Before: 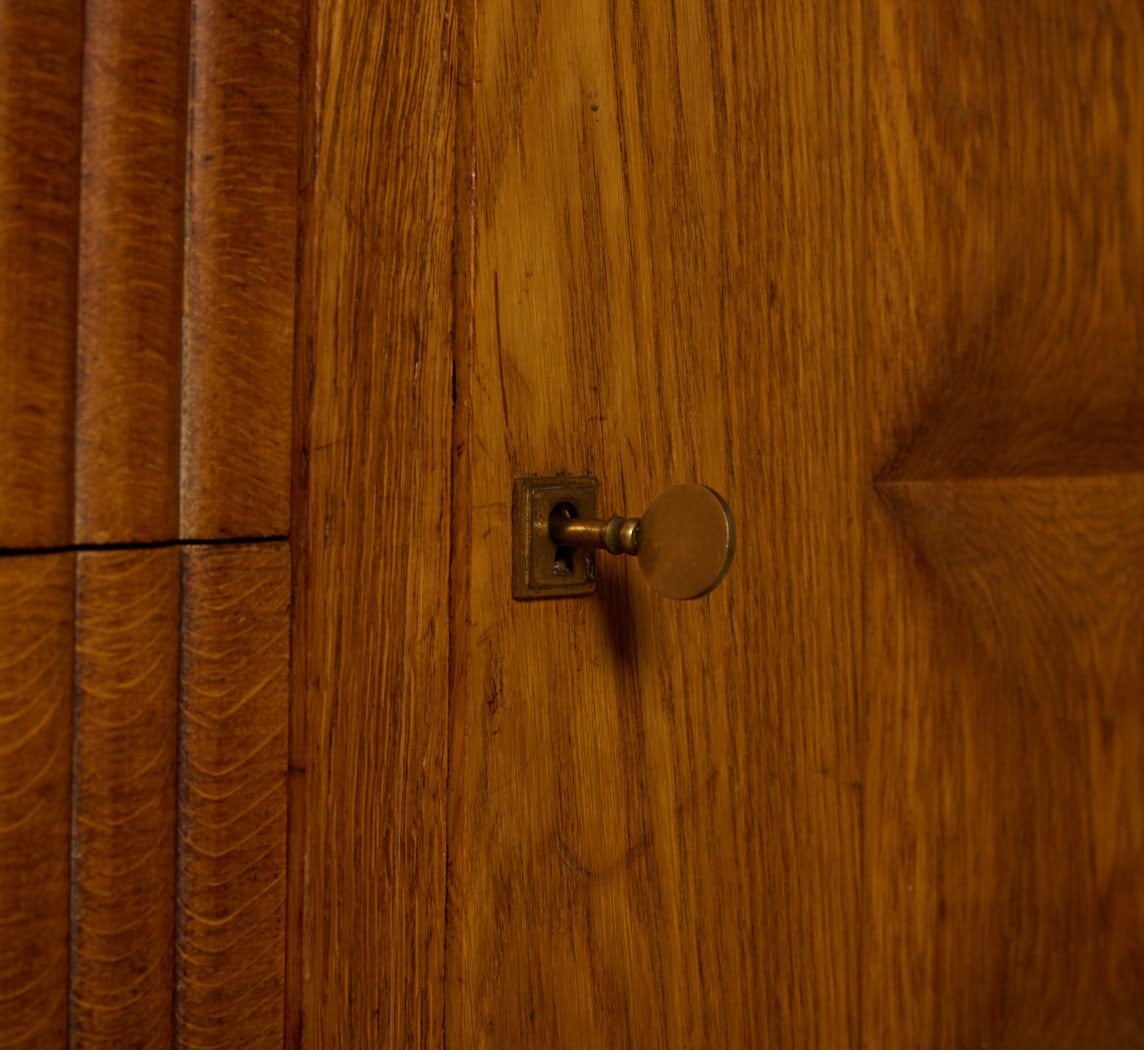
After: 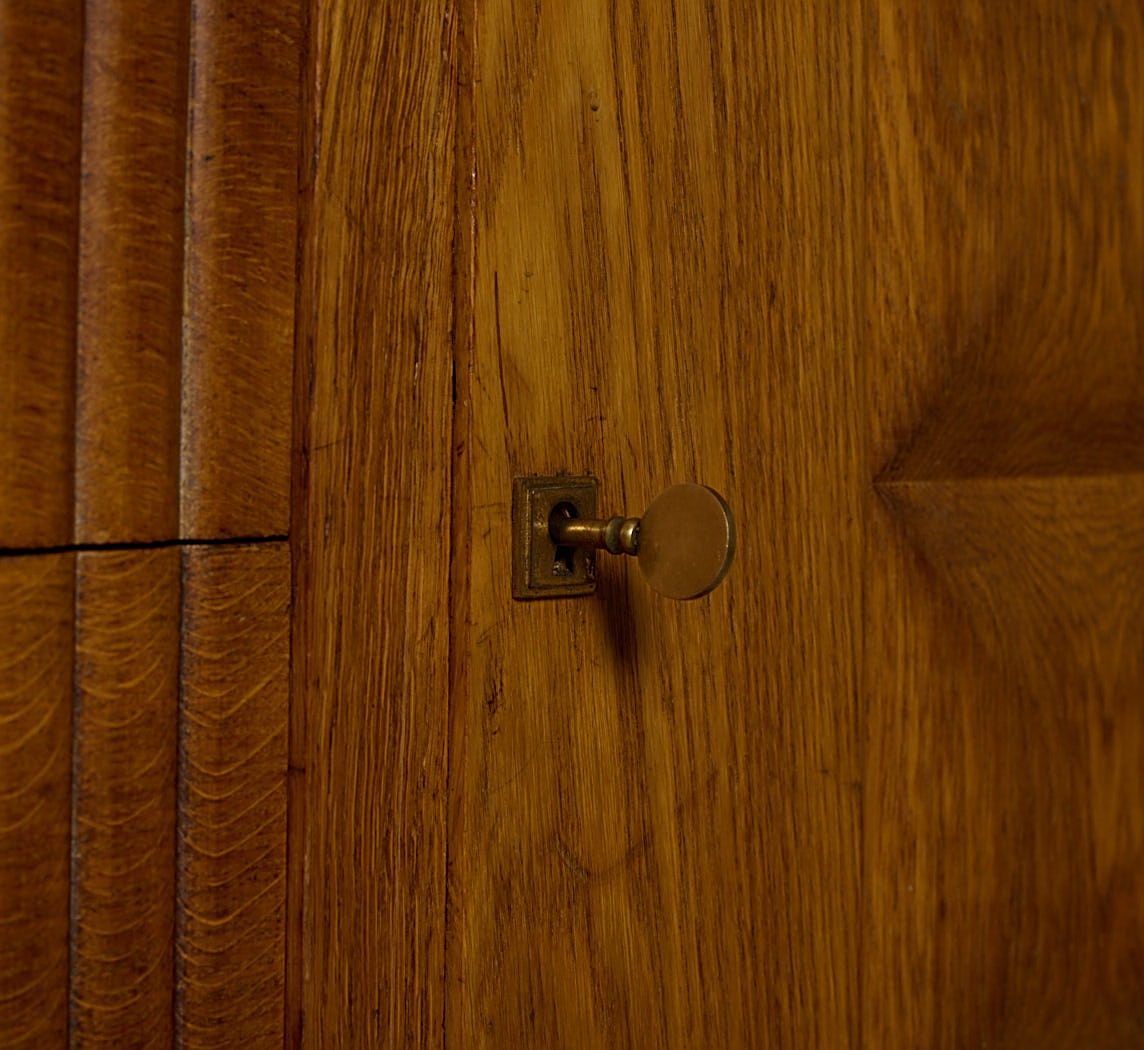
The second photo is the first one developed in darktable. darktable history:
white balance: red 0.931, blue 1.11
sharpen: on, module defaults
